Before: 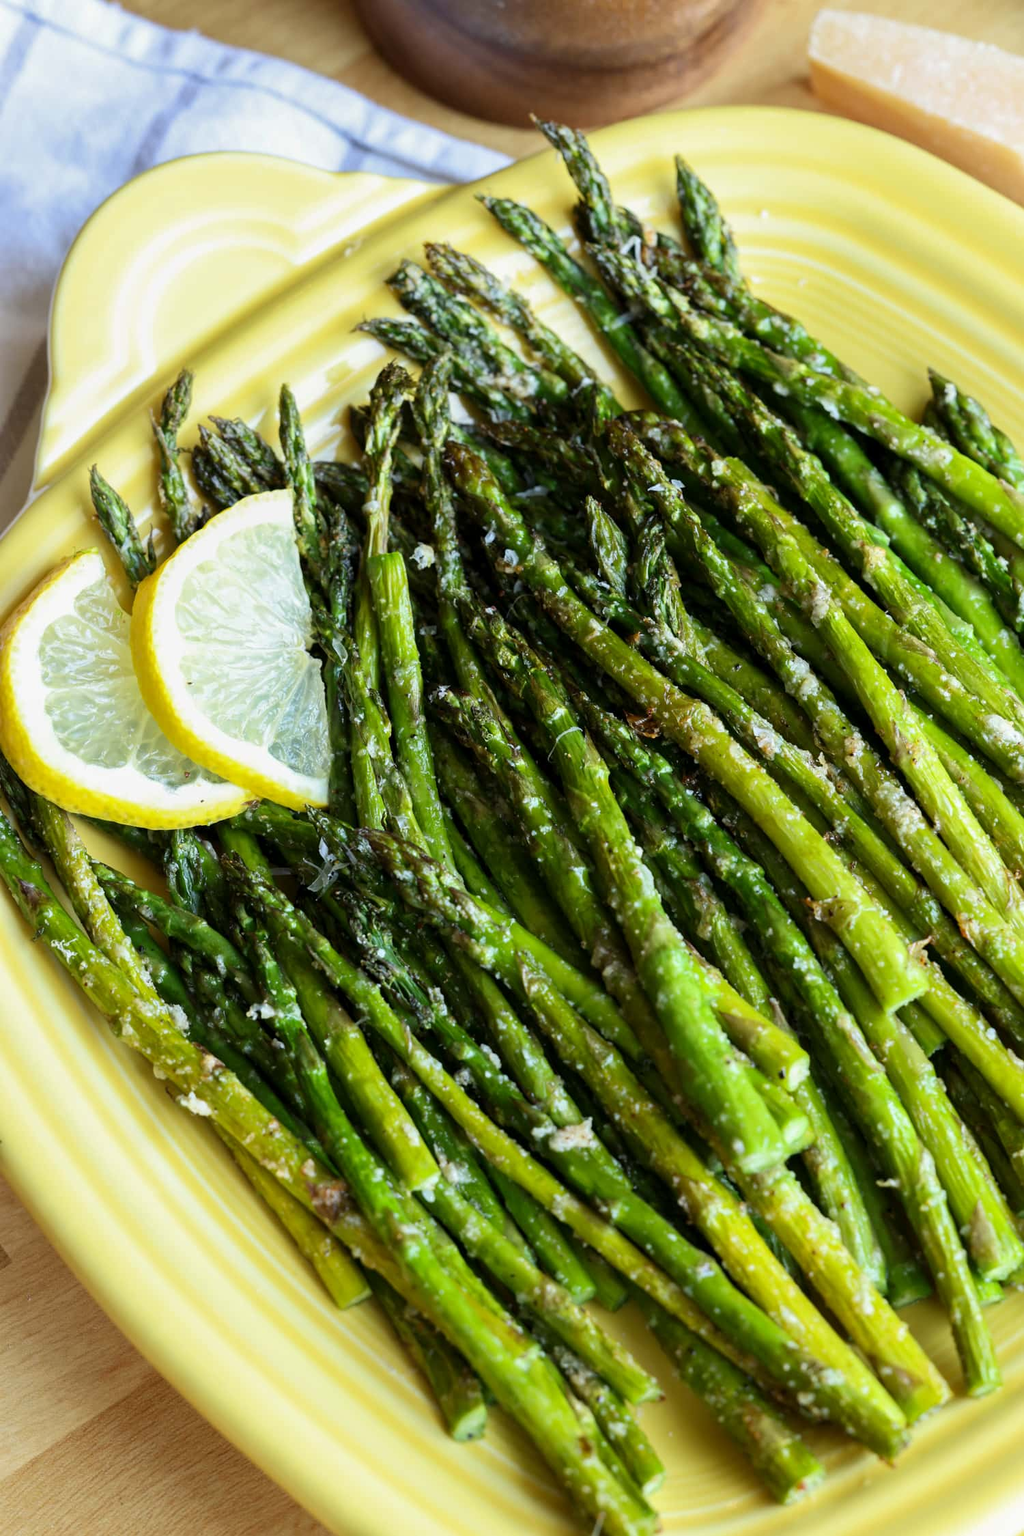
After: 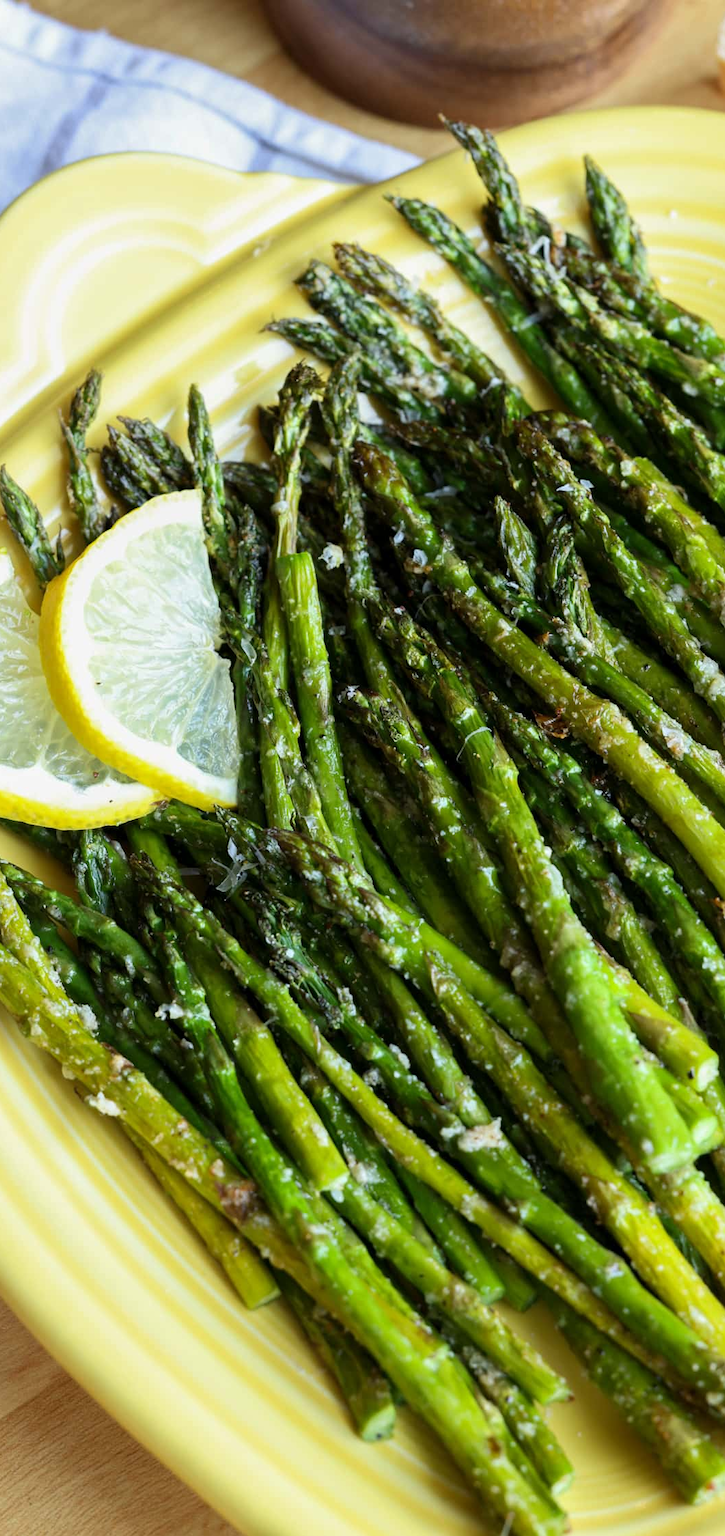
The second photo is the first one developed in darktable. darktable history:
crop and rotate: left 8.965%, right 20.102%
